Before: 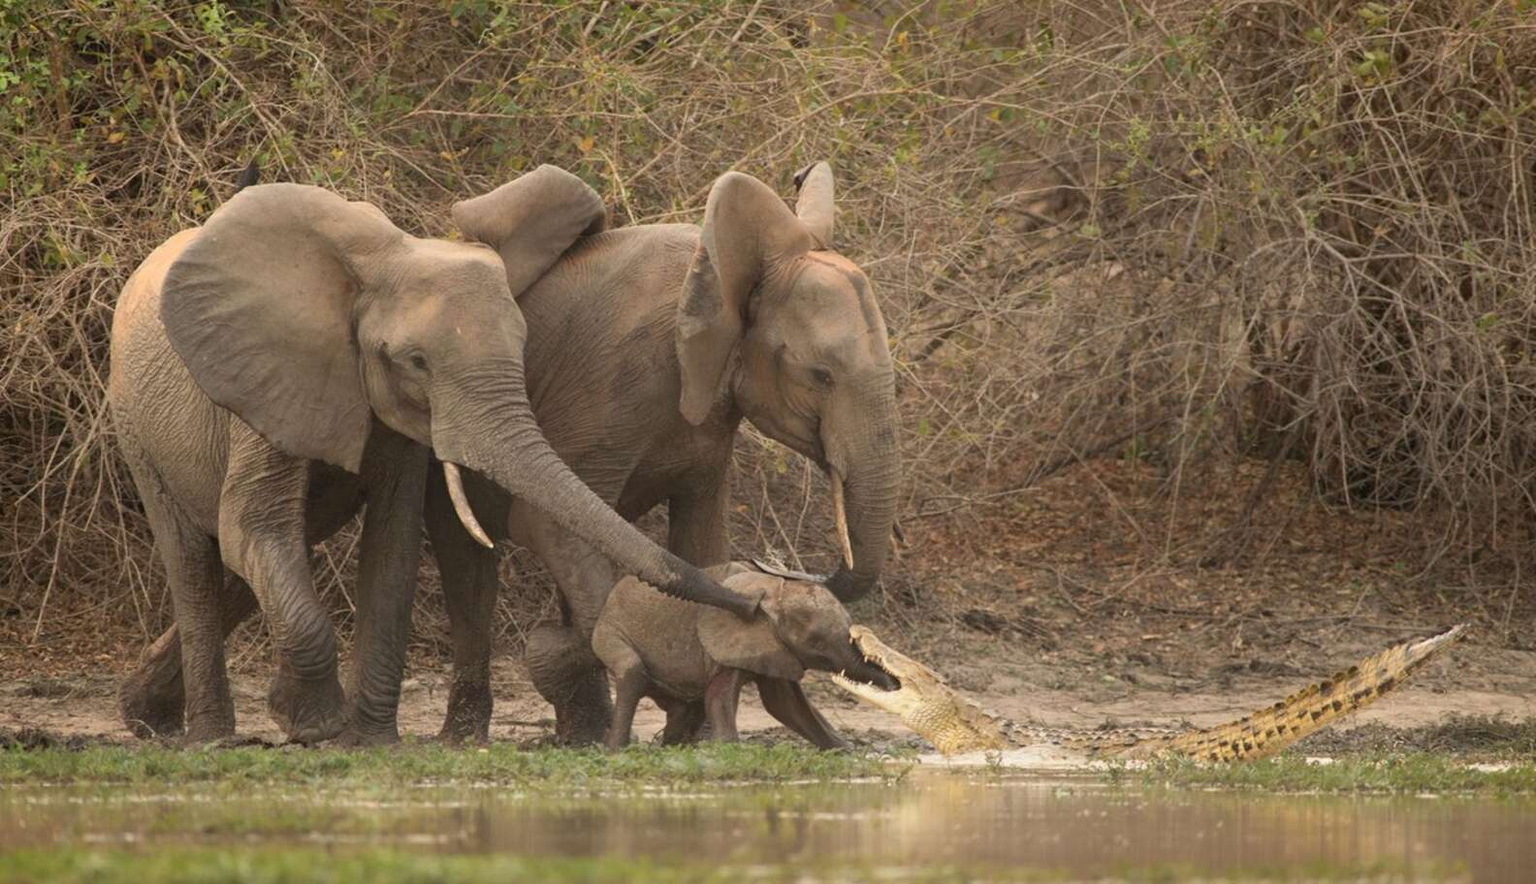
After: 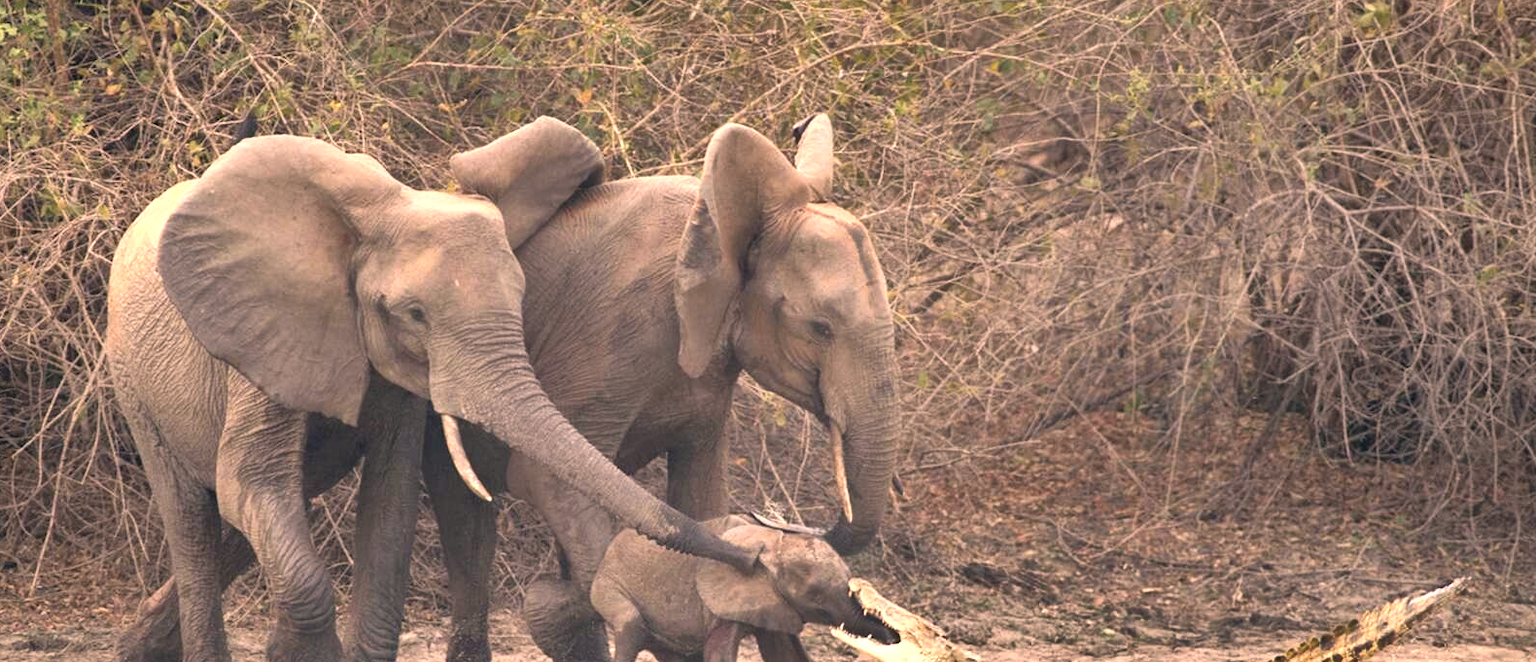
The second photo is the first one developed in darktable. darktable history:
exposure: black level correction 0, exposure 0.899 EV, compensate highlight preservation false
color correction: highlights a* 13.81, highlights b* 6.08, shadows a* -6.06, shadows b* -15.83, saturation 0.856
shadows and highlights: shadows 20.85, highlights -82.67, soften with gaussian
crop: left 0.197%, top 5.486%, bottom 19.767%
